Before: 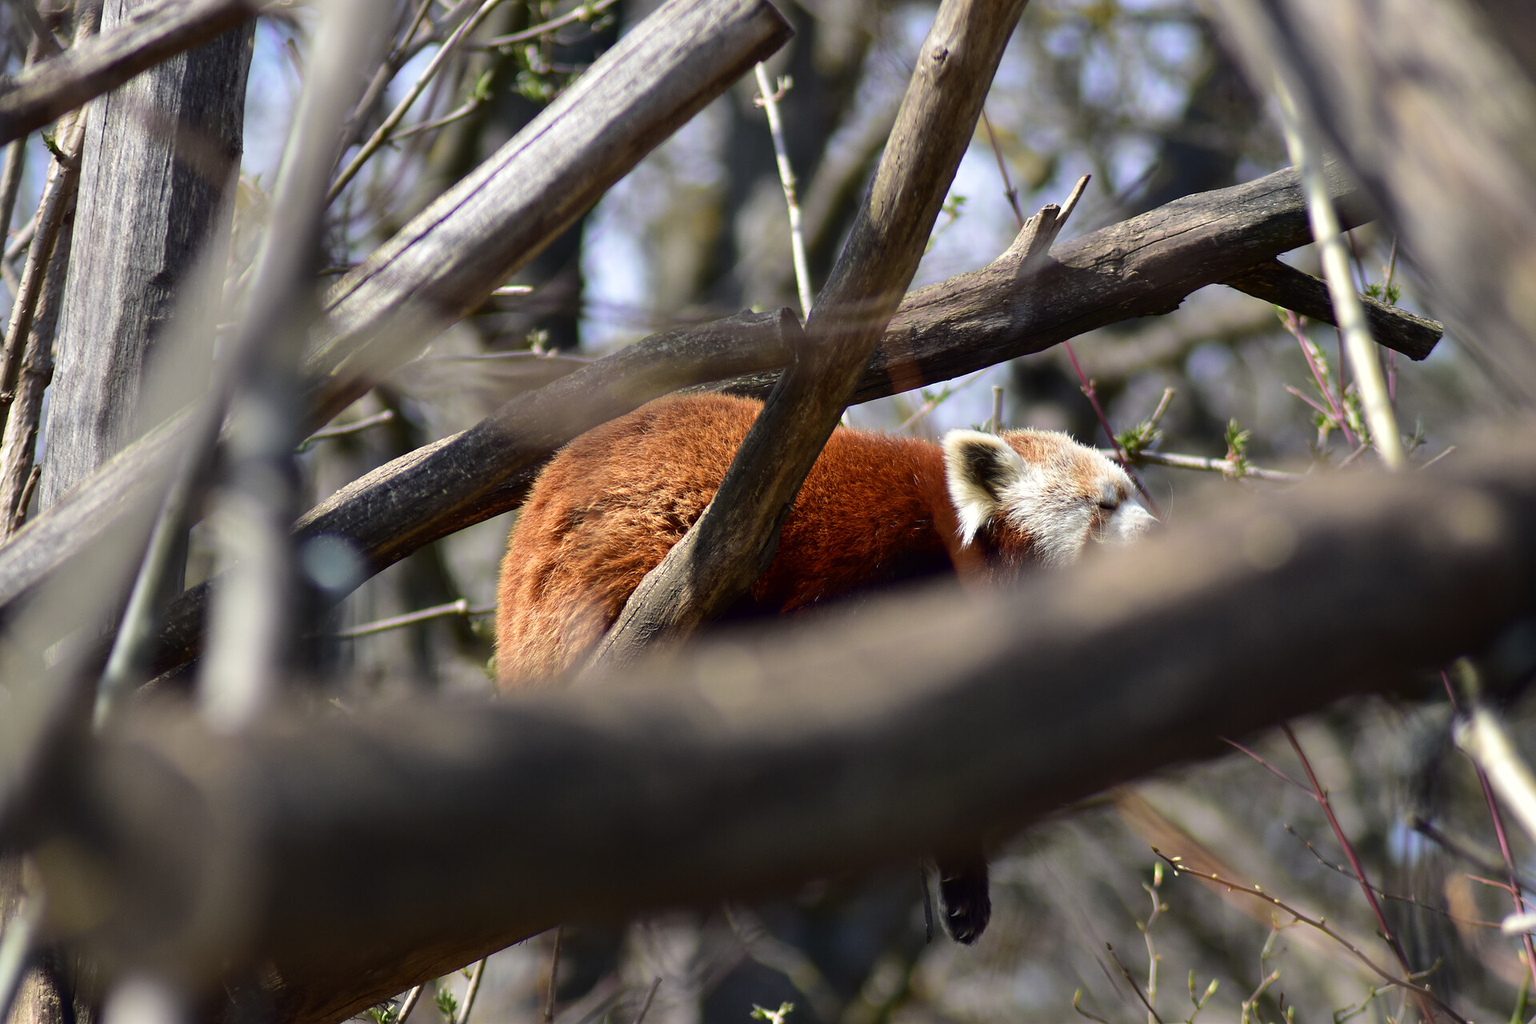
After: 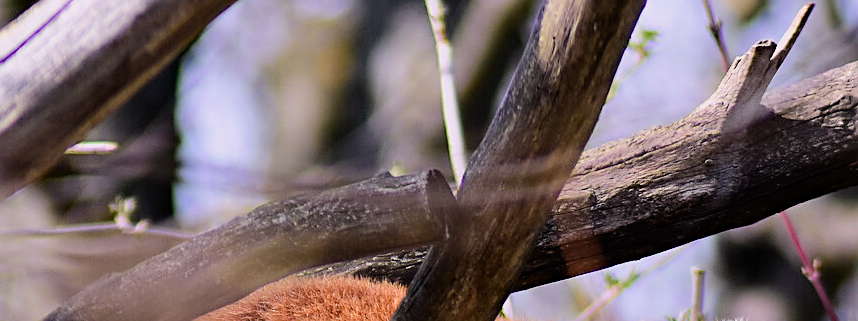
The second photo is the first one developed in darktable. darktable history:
crop: left 28.64%, top 16.832%, right 26.637%, bottom 58.055%
tone equalizer: on, module defaults
sharpen: on, module defaults
exposure: black level correction 0, exposure 0.6 EV, compensate exposure bias true, compensate highlight preservation false
filmic rgb: black relative exposure -7.65 EV, white relative exposure 4.56 EV, hardness 3.61, contrast 1.05
white balance: red 1.066, blue 1.119
haze removal: compatibility mode true, adaptive false
